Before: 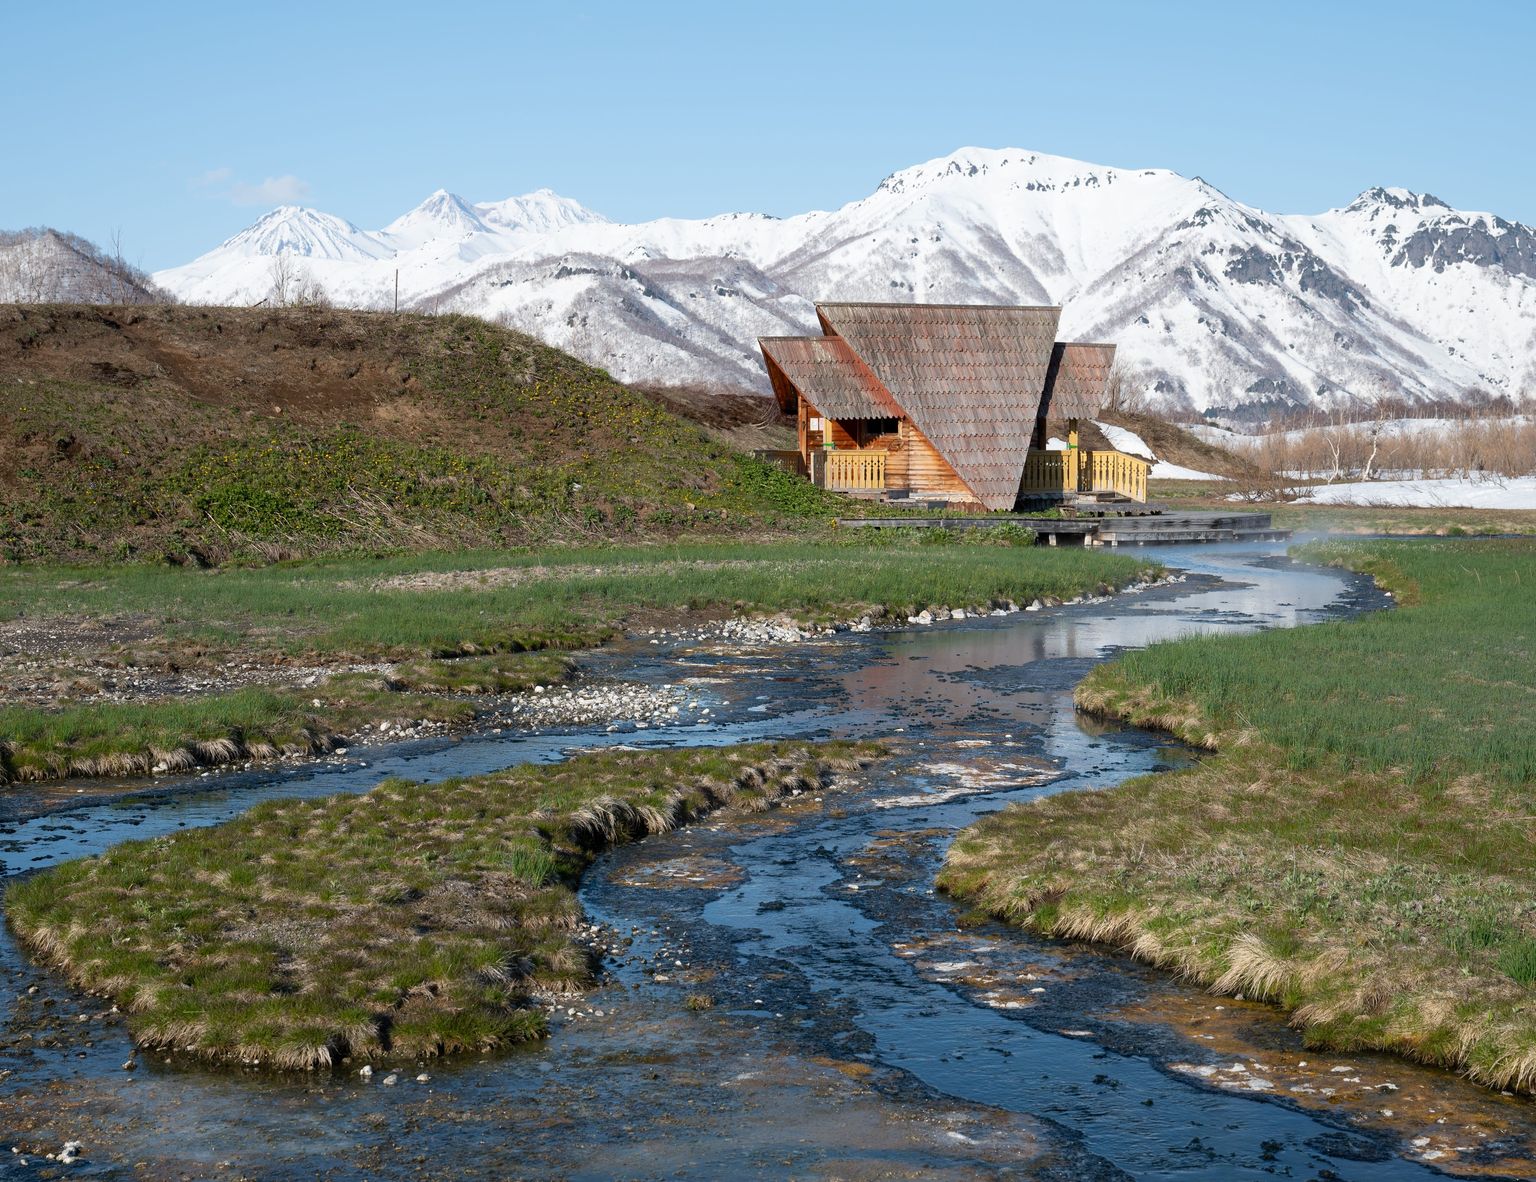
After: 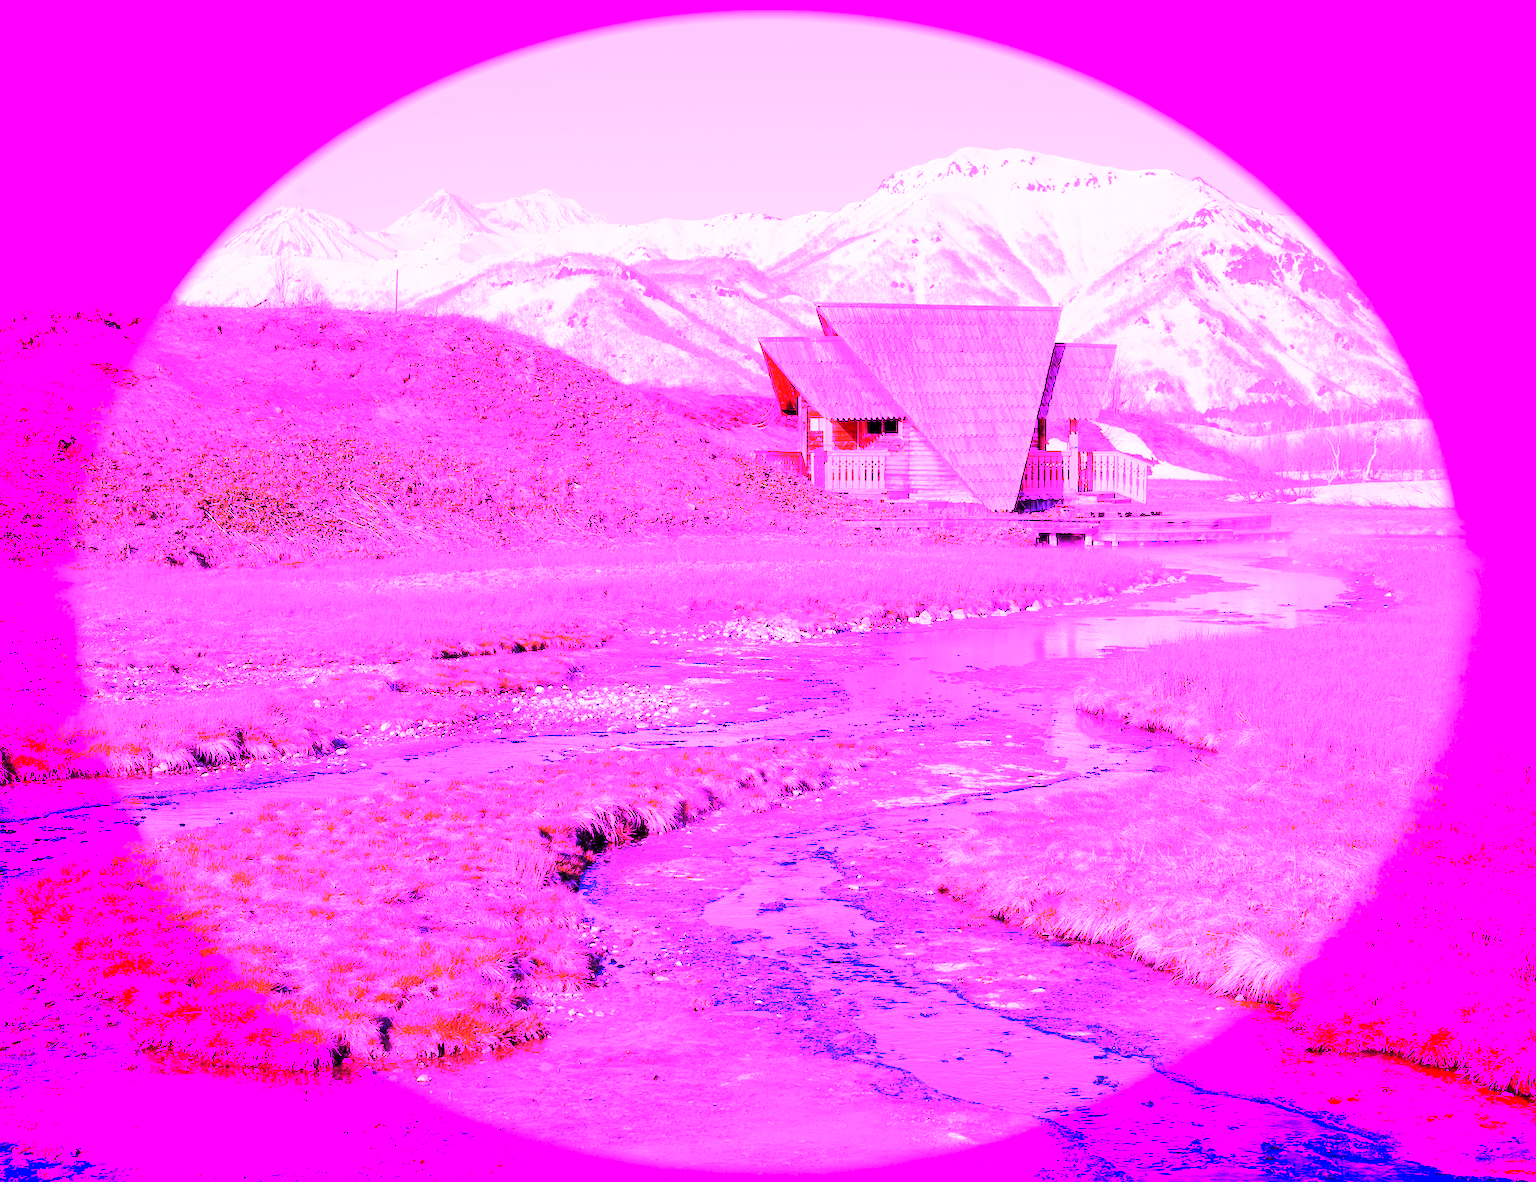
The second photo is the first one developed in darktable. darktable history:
vignetting: fall-off start 88.53%, fall-off radius 44.2%, saturation 0.376, width/height ratio 1.161
white balance: red 8, blue 8
